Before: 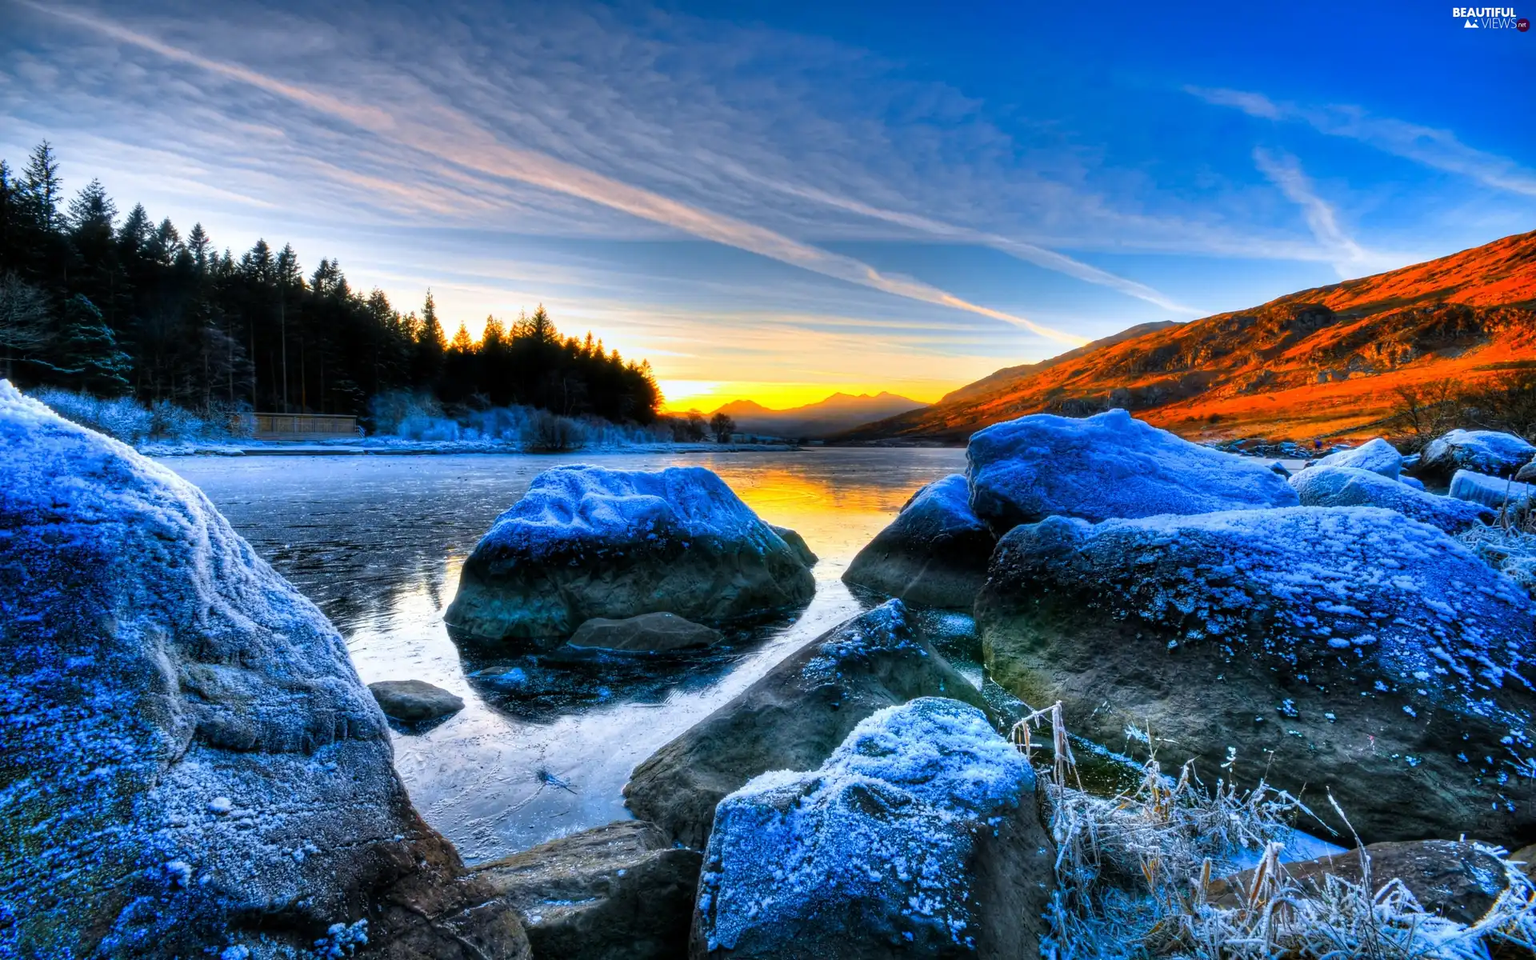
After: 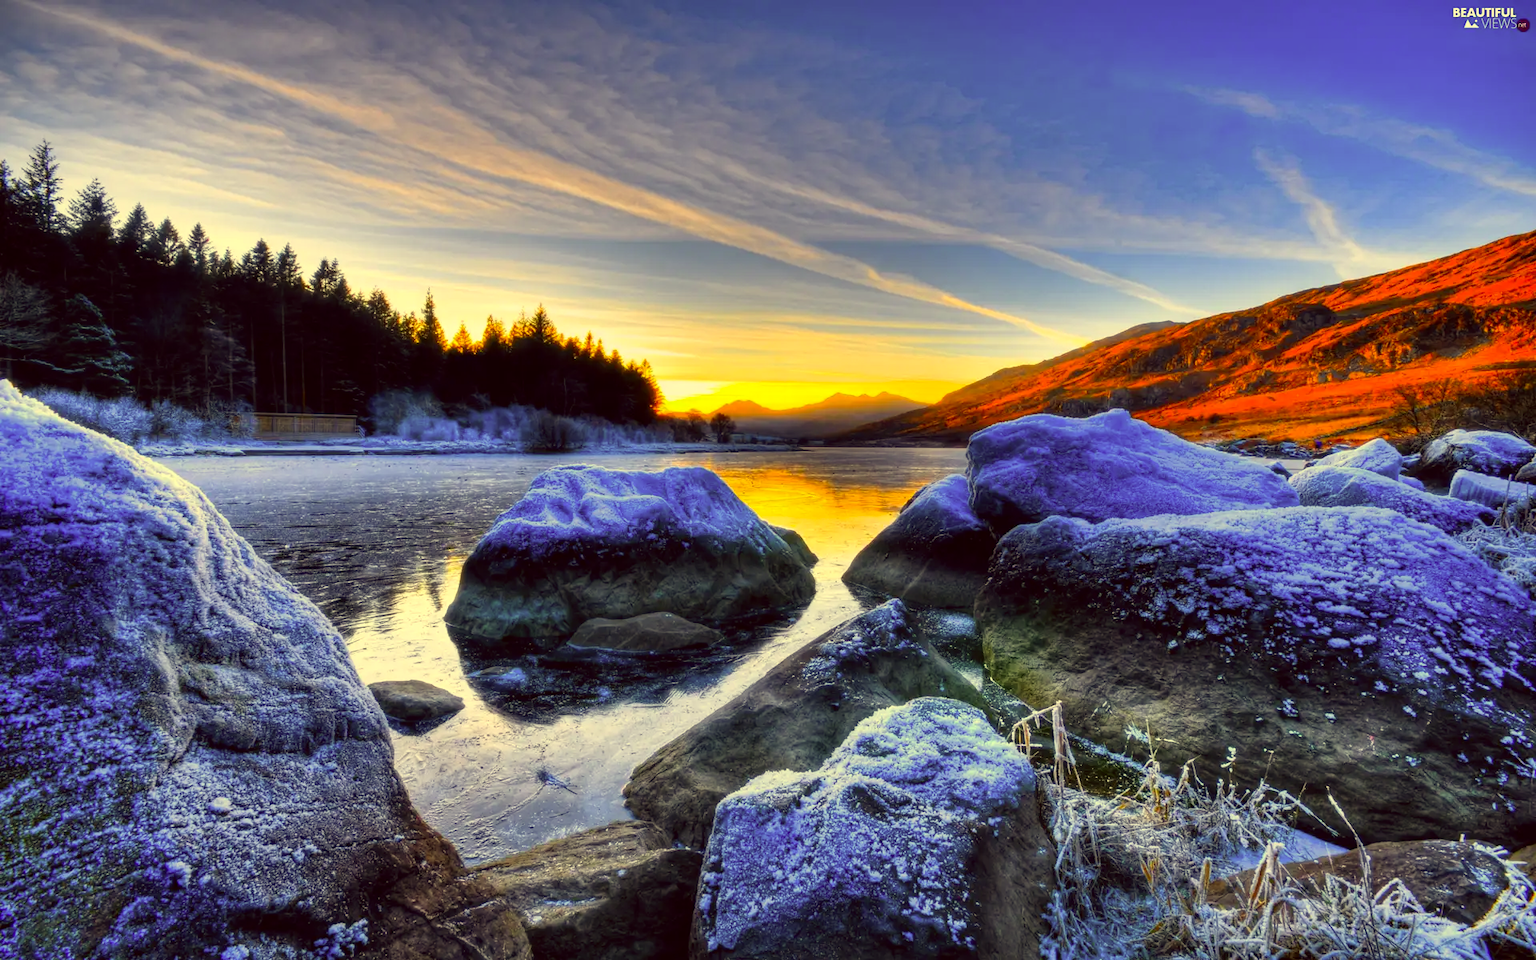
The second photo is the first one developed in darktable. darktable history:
color correction: highlights a* -0.609, highlights b* 39.85, shadows a* 9.75, shadows b* -0.547
